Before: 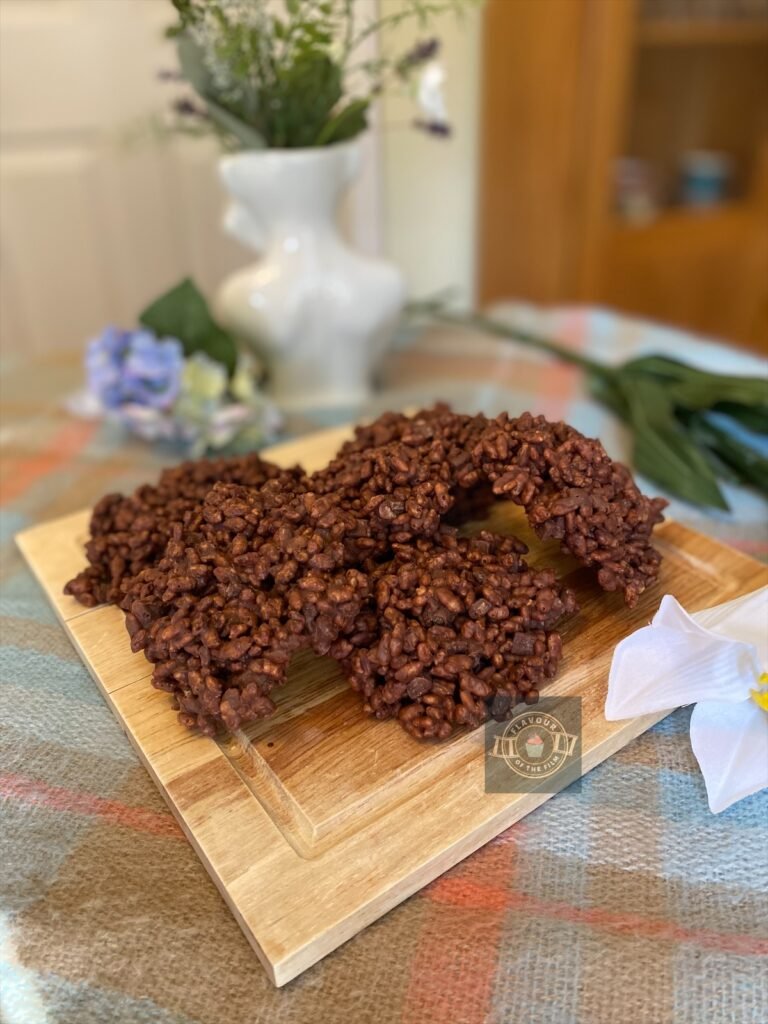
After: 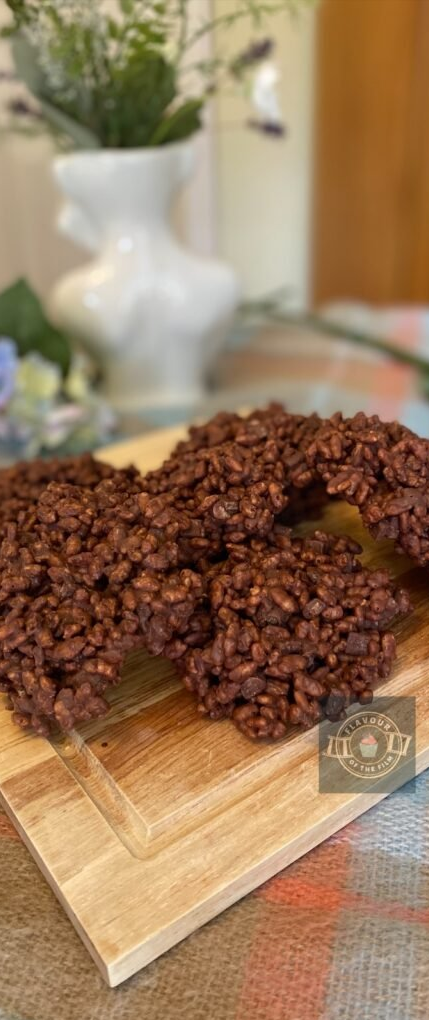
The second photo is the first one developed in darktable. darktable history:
crop: left 21.674%, right 22.086%
vignetting: fall-off start 116.67%, fall-off radius 59.26%, brightness -0.31, saturation -0.056
